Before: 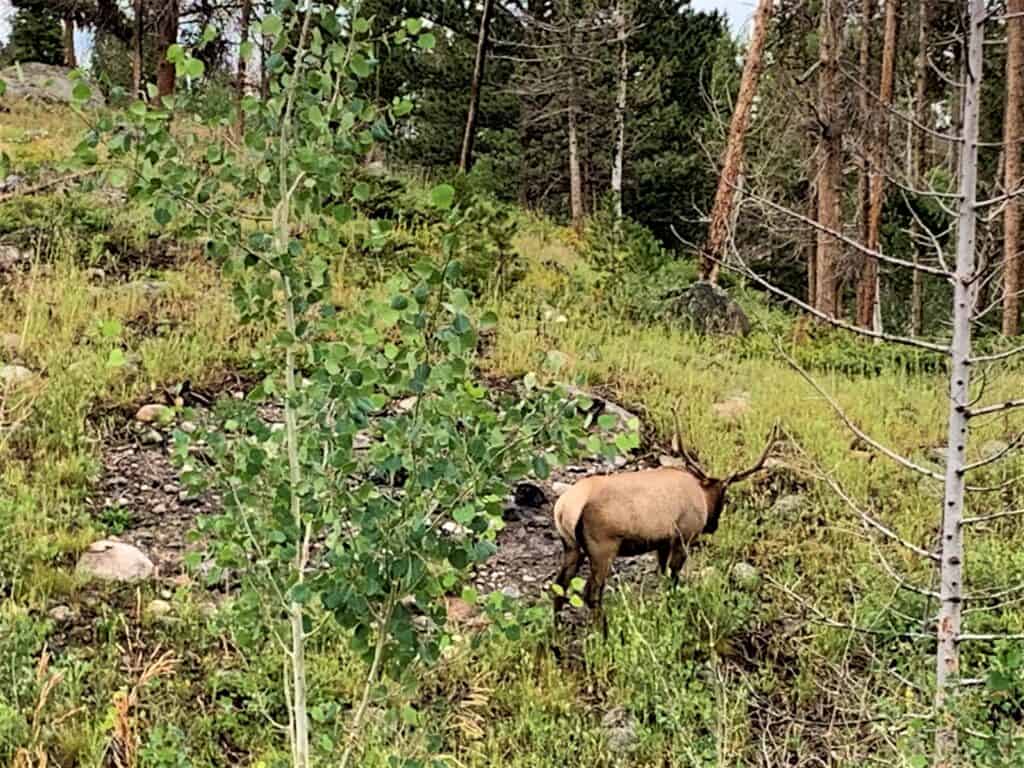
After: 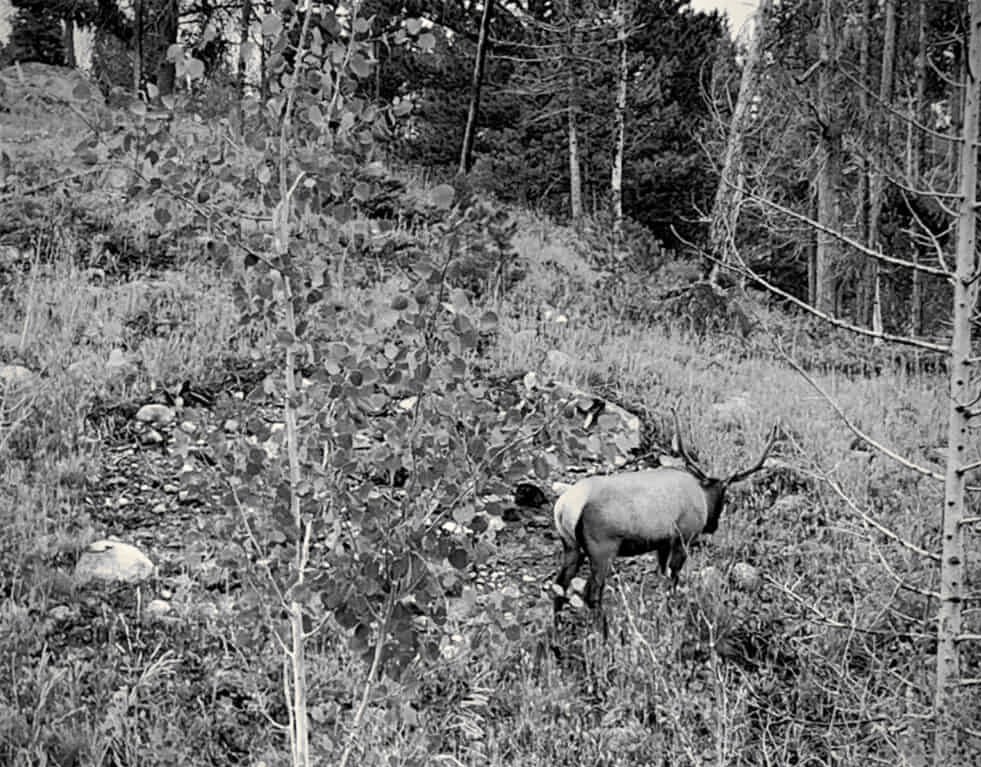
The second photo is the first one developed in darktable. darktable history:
exposure: exposure -0.151 EV, compensate highlight preservation false
vignetting: on, module defaults
split-toning: shadows › hue 43.2°, shadows › saturation 0, highlights › hue 50.4°, highlights › saturation 1
white balance: red 1.188, blue 1.11
color balance rgb: perceptual saturation grading › global saturation 20%, perceptual saturation grading › highlights -25%, perceptual saturation grading › shadows 50%, global vibrance -25%
crop: right 4.126%, bottom 0.031%
monochrome: size 1
